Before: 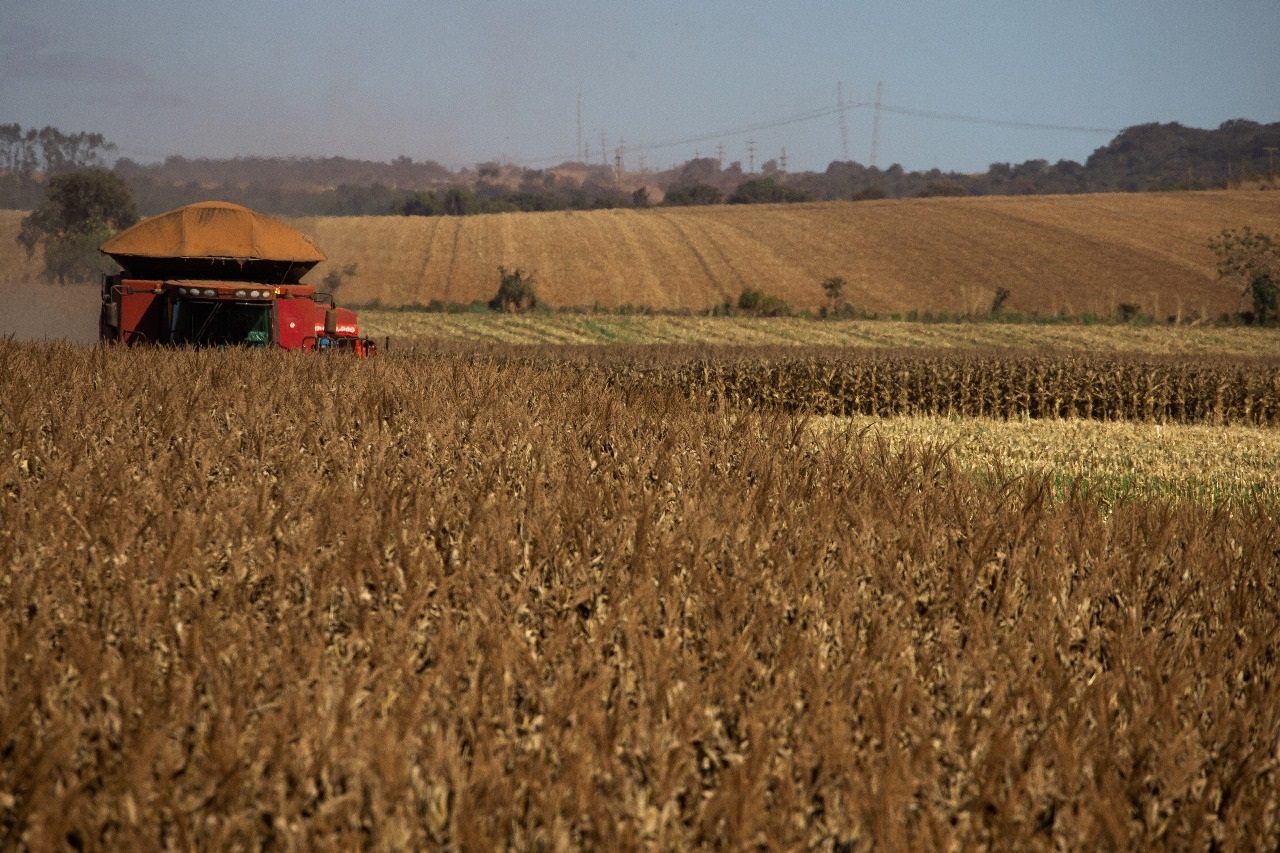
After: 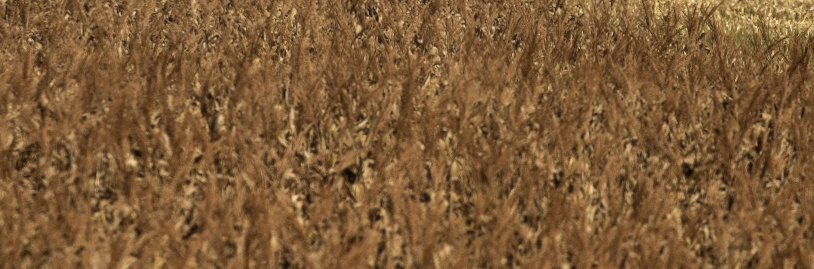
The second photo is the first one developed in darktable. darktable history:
crop: left 18.091%, top 51.13%, right 17.525%, bottom 16.85%
rotate and perspective: rotation -0.45°, automatic cropping original format, crop left 0.008, crop right 0.992, crop top 0.012, crop bottom 0.988
shadows and highlights: shadows 53, soften with gaussian
soften: size 10%, saturation 50%, brightness 0.2 EV, mix 10%
